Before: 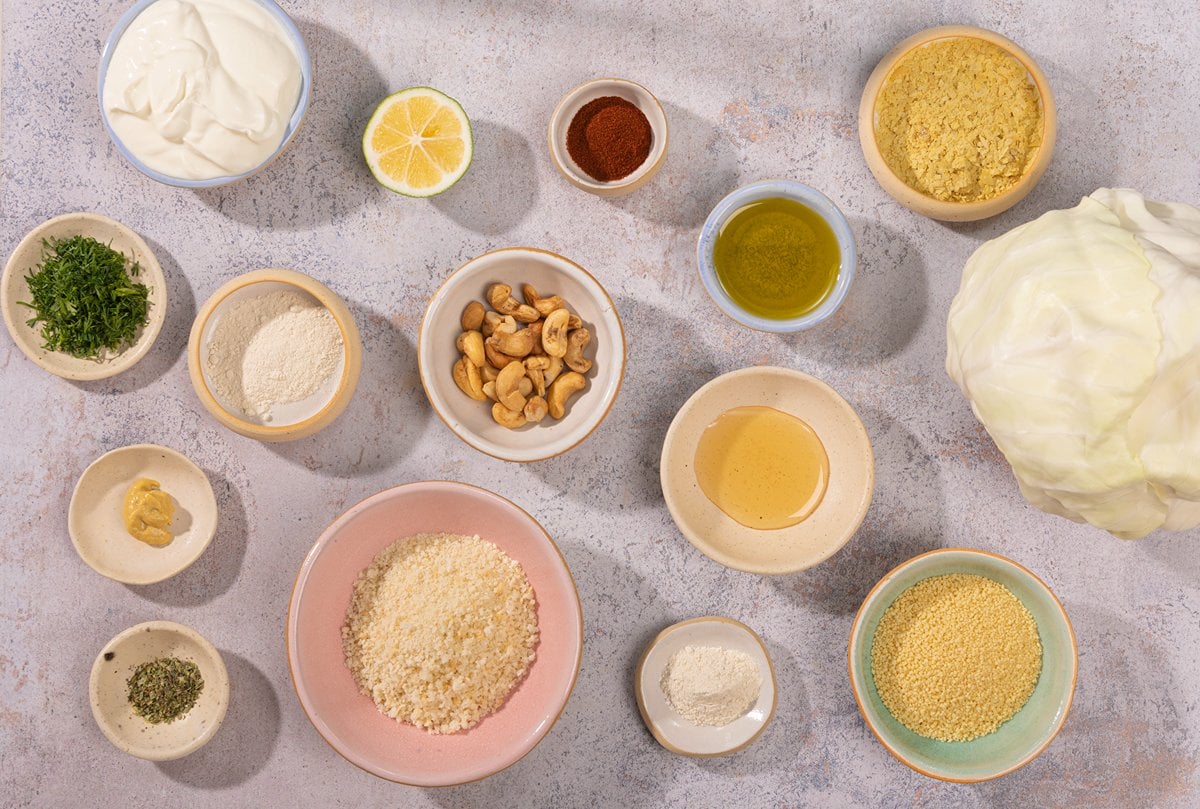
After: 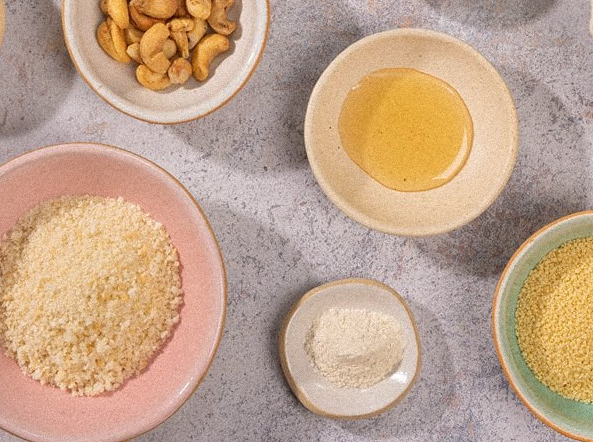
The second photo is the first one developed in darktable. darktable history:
crop: left 29.672%, top 41.786%, right 20.851%, bottom 3.487%
grain: mid-tones bias 0%
